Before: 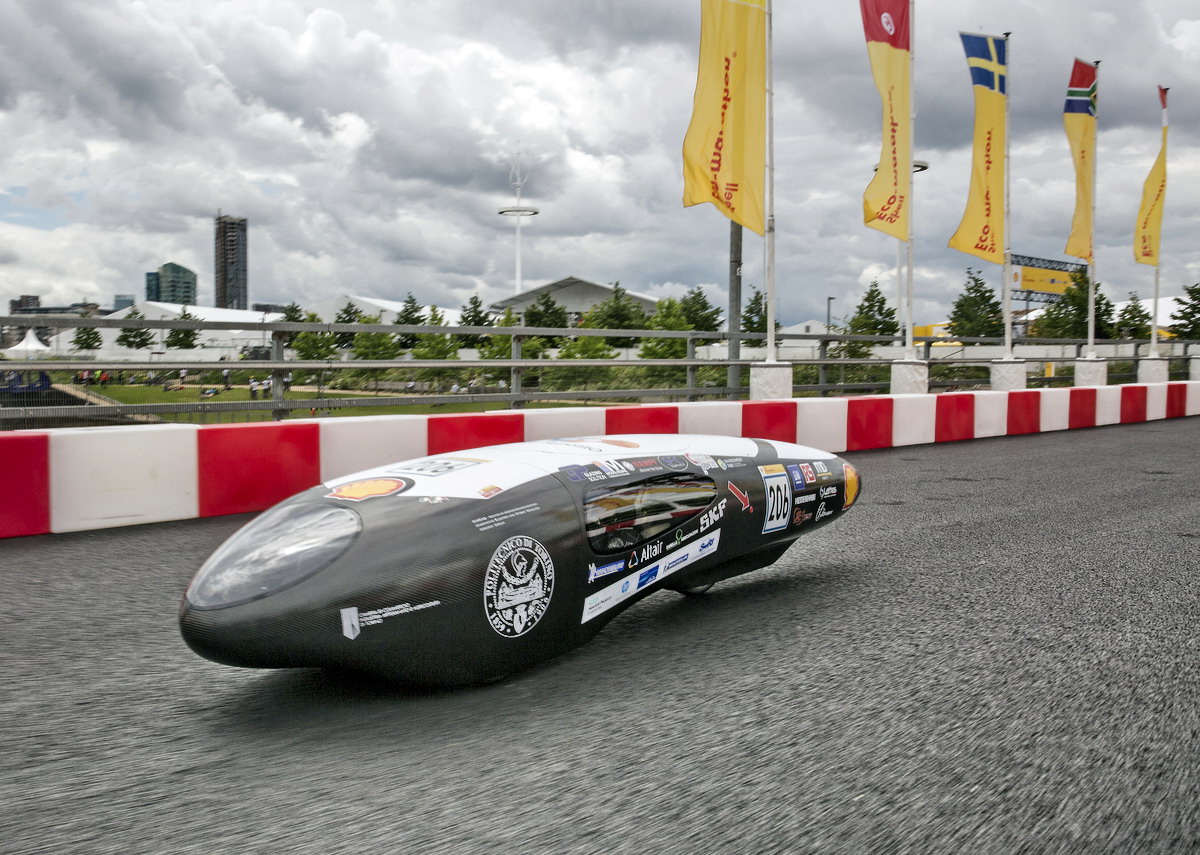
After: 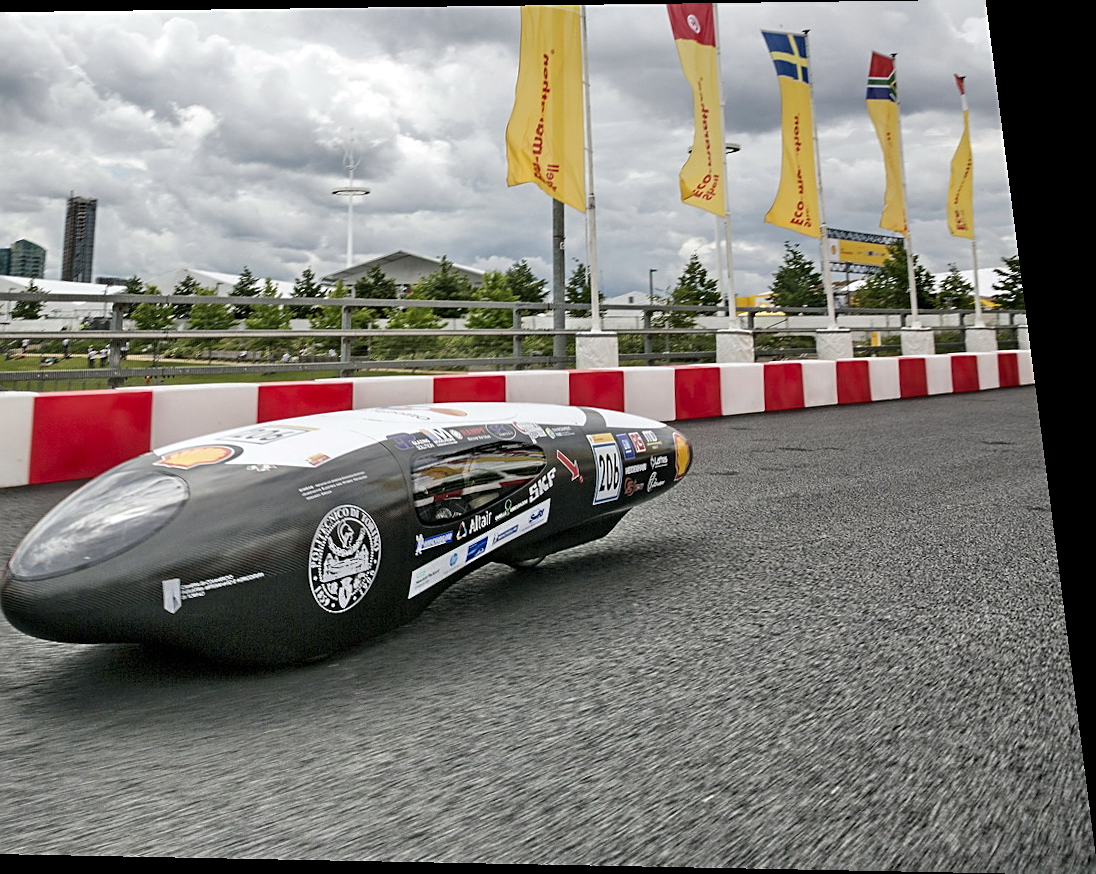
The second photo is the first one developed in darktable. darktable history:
sharpen: on, module defaults
rotate and perspective: rotation 0.128°, lens shift (vertical) -0.181, lens shift (horizontal) -0.044, shear 0.001, automatic cropping off
crop: left 16.145%
exposure: compensate highlight preservation false
